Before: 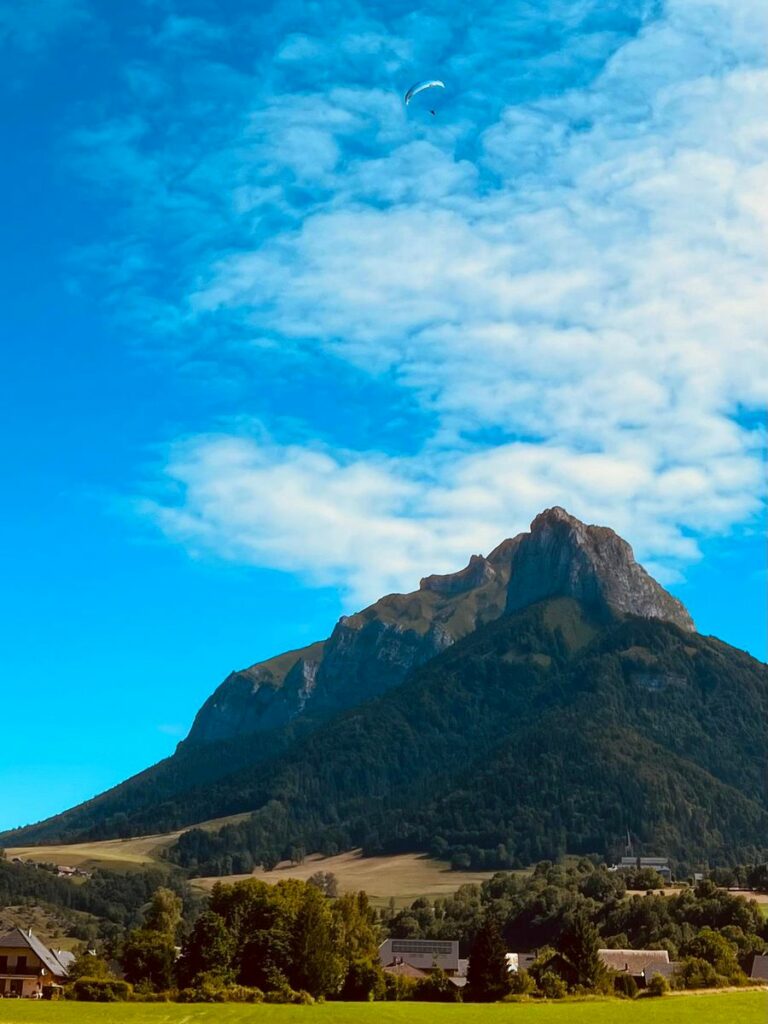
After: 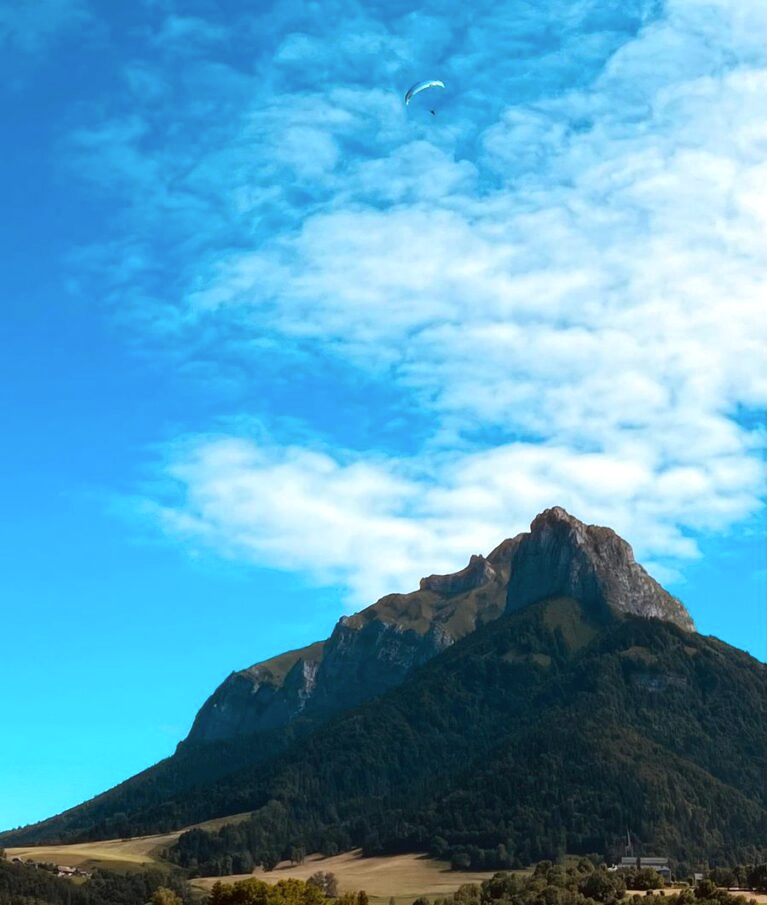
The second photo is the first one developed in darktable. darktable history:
contrast brightness saturation: saturation -0.083
exposure: exposure -0.05 EV, compensate highlight preservation false
crop and rotate: top 0%, bottom 11.553%
tone equalizer: -8 EV -0.415 EV, -7 EV -0.393 EV, -6 EV -0.323 EV, -5 EV -0.243 EV, -3 EV 0.253 EV, -2 EV 0.326 EV, -1 EV 0.392 EV, +0 EV 0.427 EV, smoothing diameter 2.05%, edges refinement/feathering 22.56, mask exposure compensation -1.57 EV, filter diffusion 5
